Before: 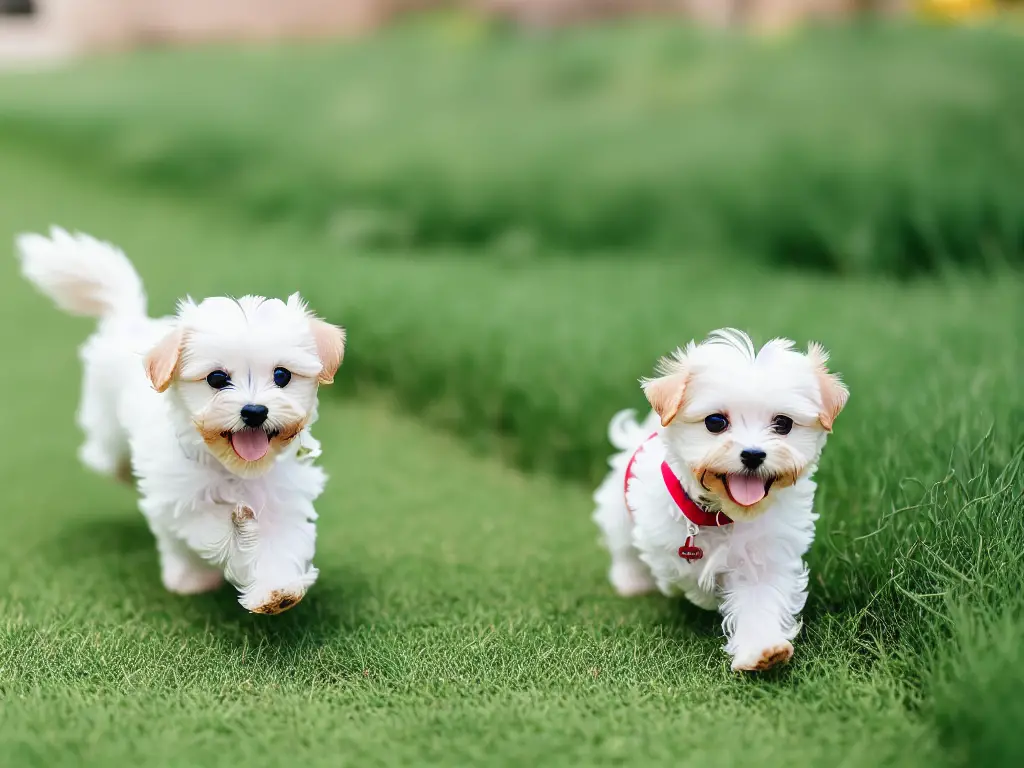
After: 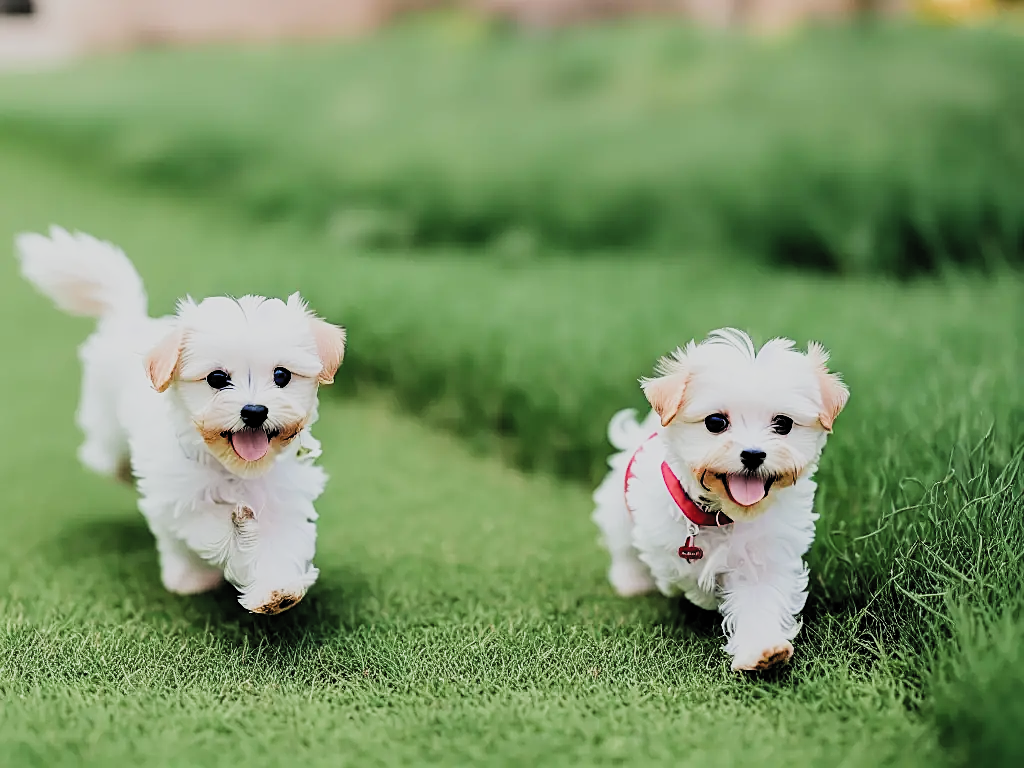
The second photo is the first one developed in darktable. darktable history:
sharpen: on, module defaults
filmic rgb: black relative exposure -5.01 EV, white relative exposure 3.95 EV, threshold 3 EV, hardness 2.88, contrast 1.299, color science v5 (2021), contrast in shadows safe, contrast in highlights safe, enable highlight reconstruction true
